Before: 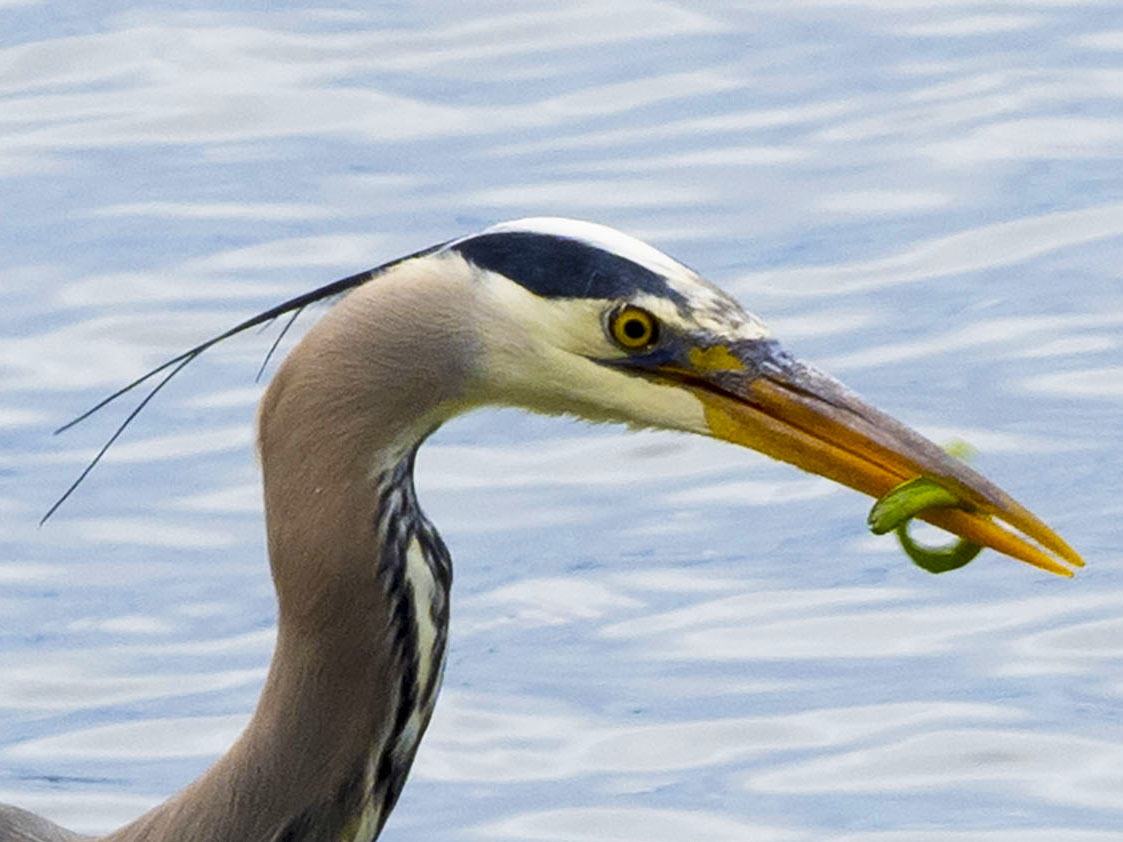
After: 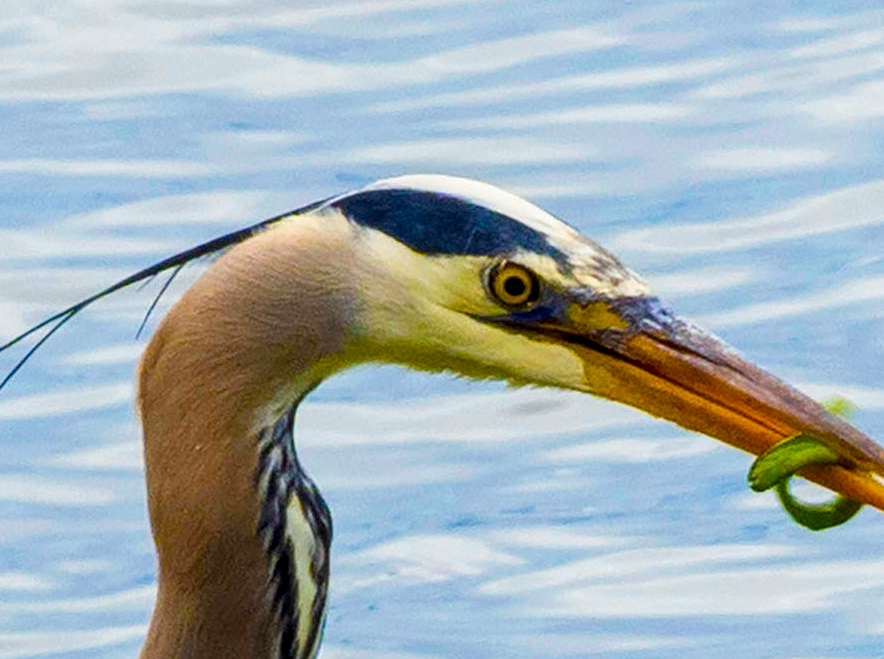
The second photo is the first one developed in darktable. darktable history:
color correction: highlights b* 2.96
crop and rotate: left 10.754%, top 5.153%, right 10.442%, bottom 16.572%
tone equalizer: on, module defaults
color balance rgb: perceptual saturation grading › global saturation 36.707%, perceptual saturation grading › shadows 34.504%, global vibrance 20%
local contrast: on, module defaults
